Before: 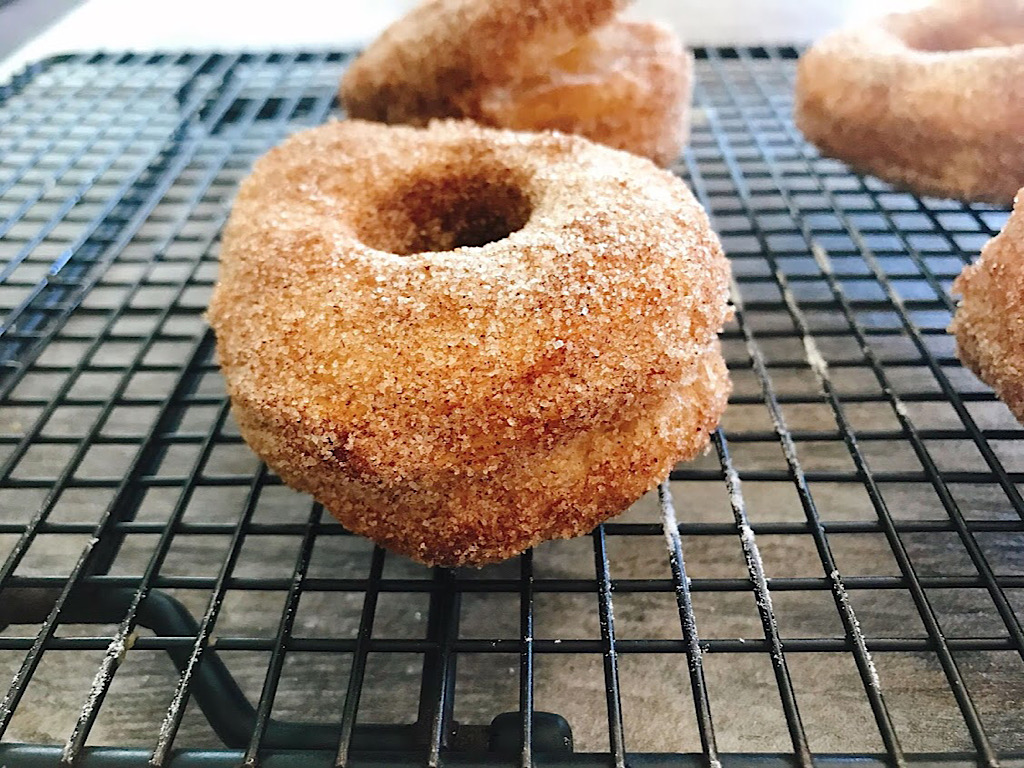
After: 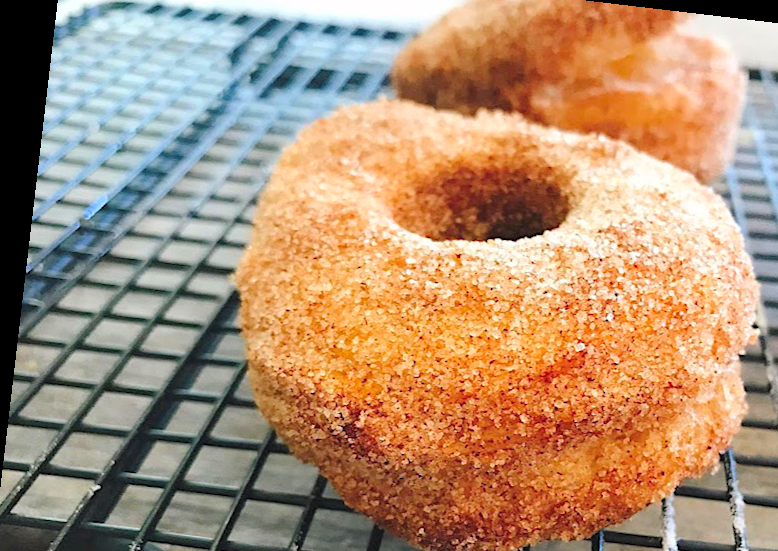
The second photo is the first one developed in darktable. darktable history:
color correction: highlights b* 0.015, saturation 1.3
crop and rotate: angle -6.72°, left 2.205%, top 6.848%, right 27.496%, bottom 30.653%
contrast brightness saturation: brightness 0.145
